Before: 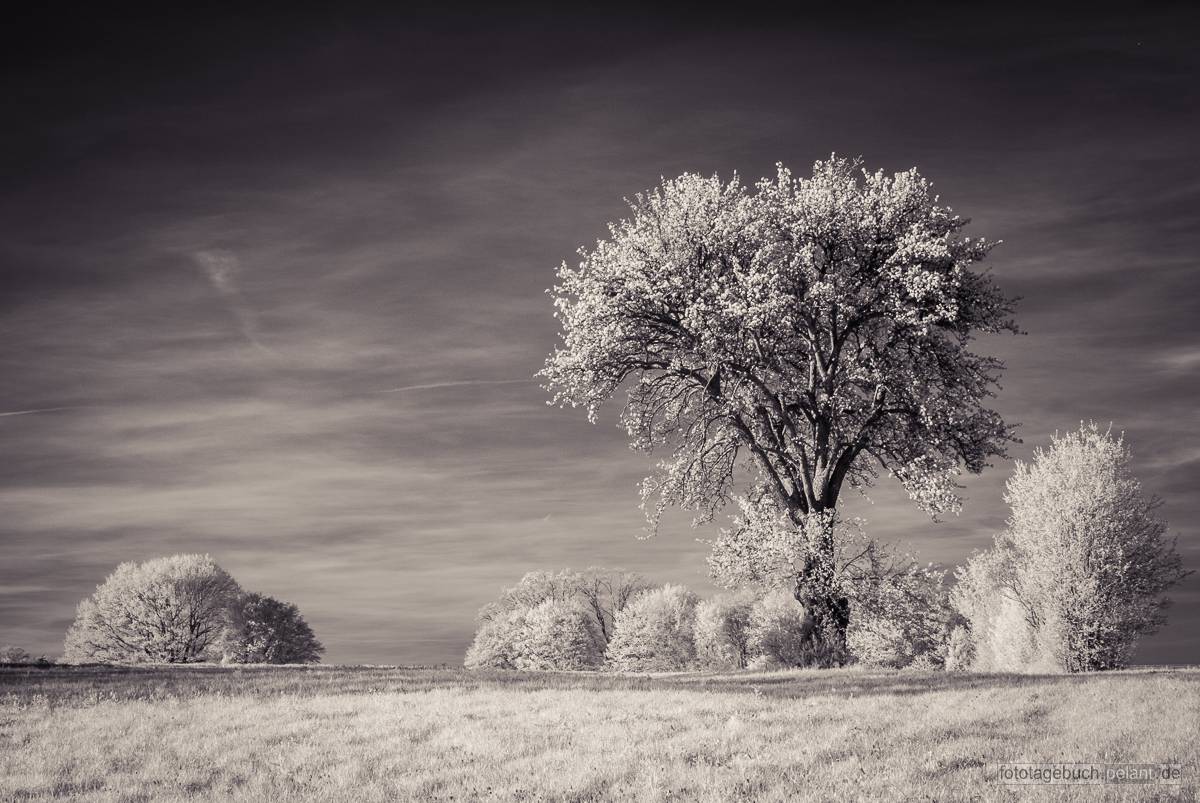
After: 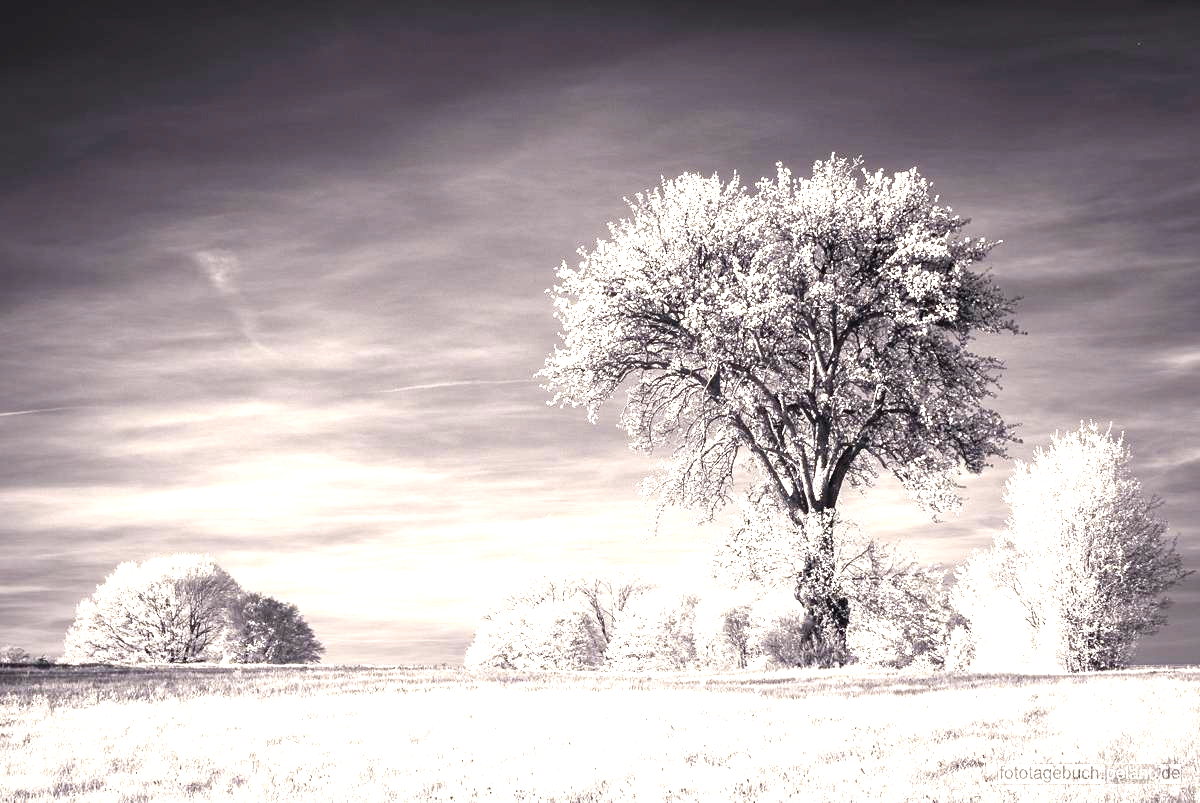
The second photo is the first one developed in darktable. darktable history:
exposure: black level correction 0, exposure 1.674 EV, compensate highlight preservation false
